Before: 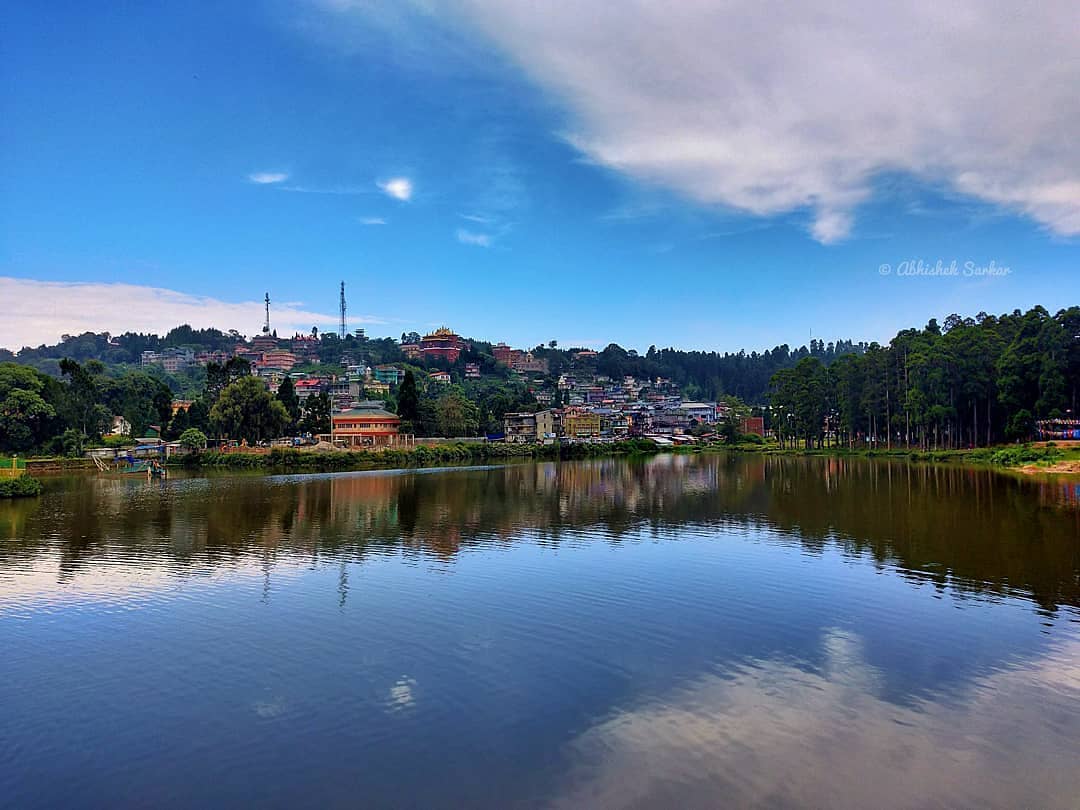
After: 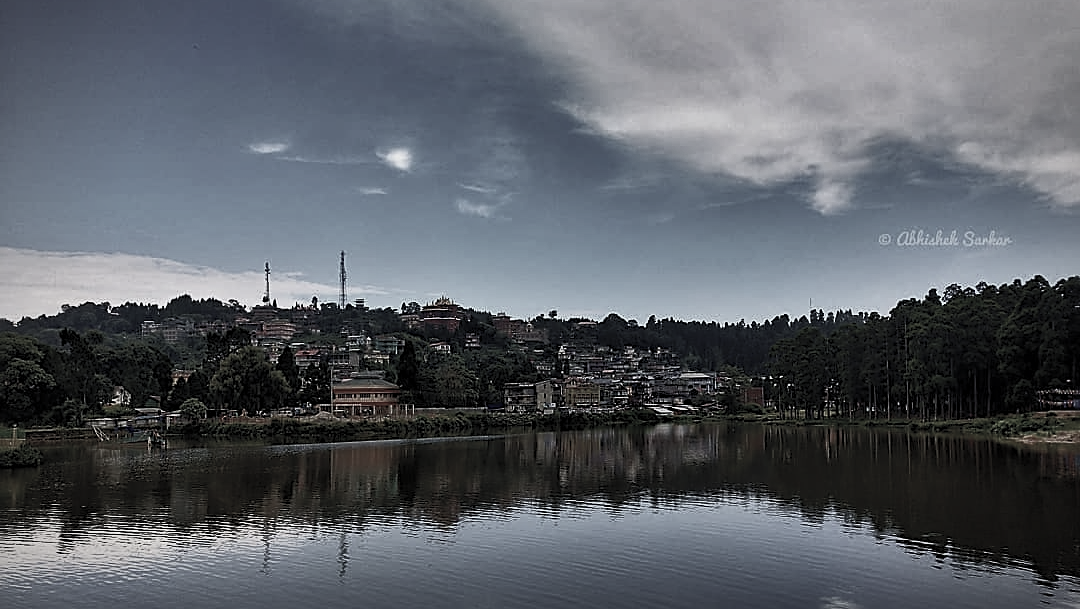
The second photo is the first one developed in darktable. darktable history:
contrast brightness saturation: contrast 0.56, brightness 0.568, saturation -0.327
sharpen: on, module defaults
color zones: curves: ch1 [(0, 0.292) (0.001, 0.292) (0.2, 0.264) (0.4, 0.248) (0.6, 0.248) (0.8, 0.264) (0.999, 0.292) (1, 0.292)]
crop: top 3.744%, bottom 21.032%
local contrast: highlights 105%, shadows 100%, detail 119%, midtone range 0.2
vignetting: fall-off radius 63.04%
tone equalizer: -8 EV -1.99 EV, -7 EV -1.99 EV, -6 EV -1.97 EV, -5 EV -1.98 EV, -4 EV -1.99 EV, -3 EV -1.97 EV, -2 EV -1.99 EV, -1 EV -1.61 EV, +0 EV -1.98 EV, mask exposure compensation -0.494 EV
